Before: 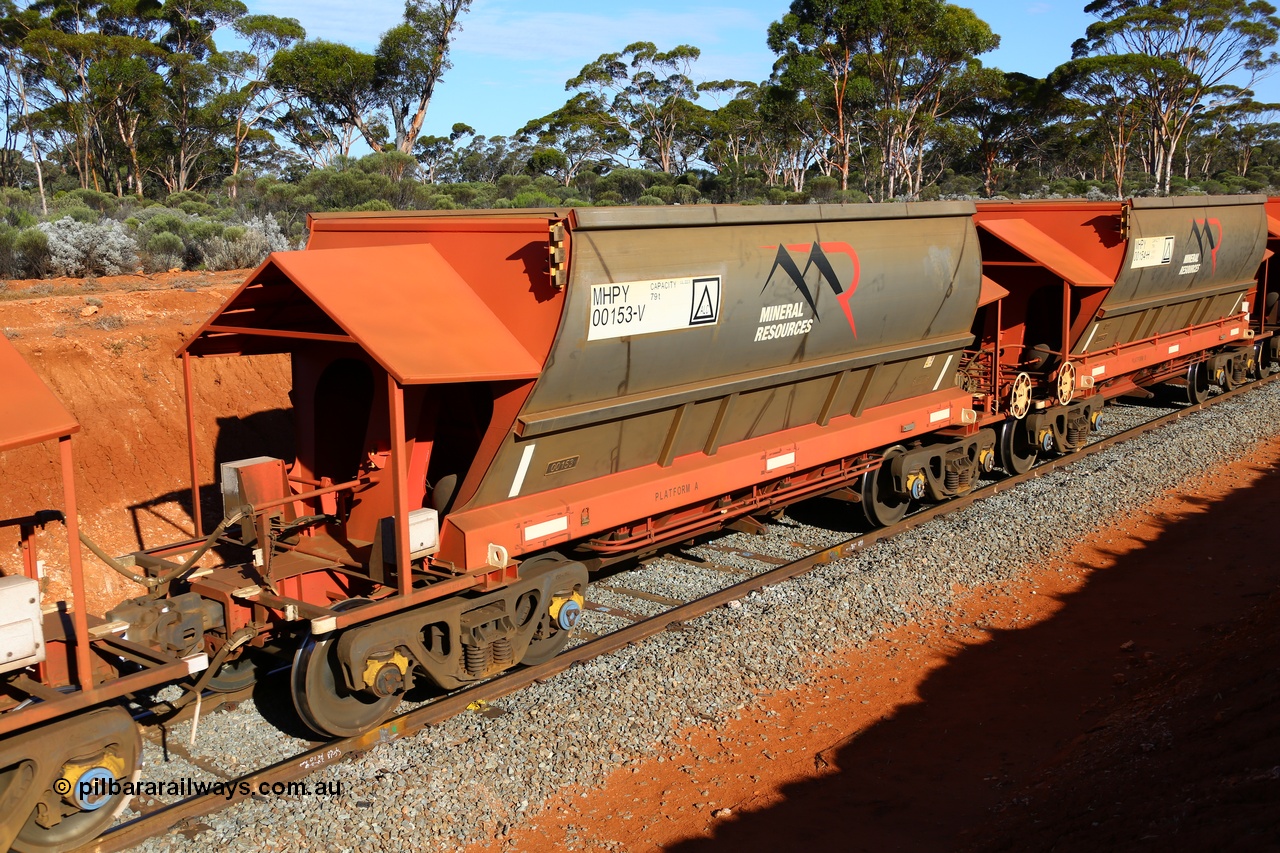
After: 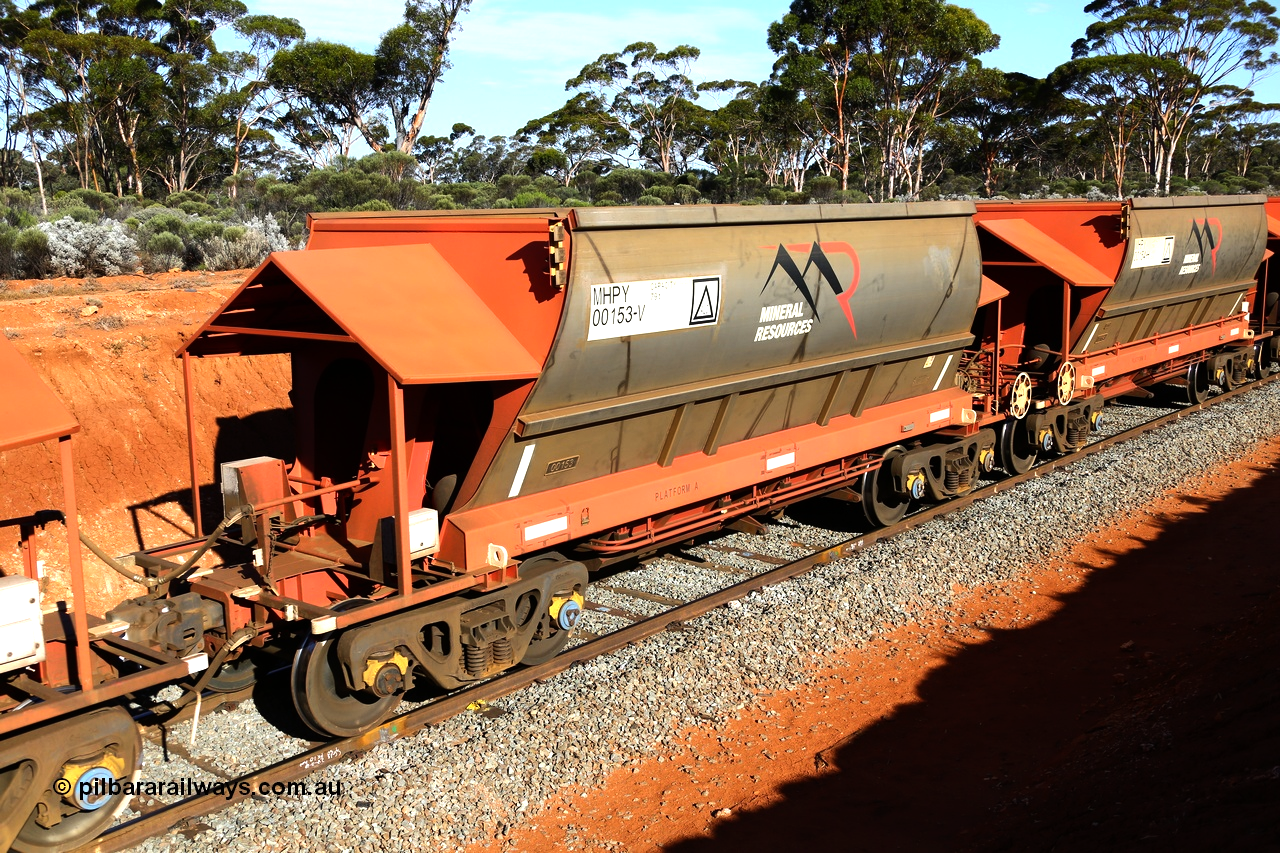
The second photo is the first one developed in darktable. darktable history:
tone equalizer: -8 EV -0.768 EV, -7 EV -0.711 EV, -6 EV -0.609 EV, -5 EV -0.415 EV, -3 EV 0.384 EV, -2 EV 0.6 EV, -1 EV 0.694 EV, +0 EV 0.767 EV, edges refinement/feathering 500, mask exposure compensation -1.57 EV, preserve details no
